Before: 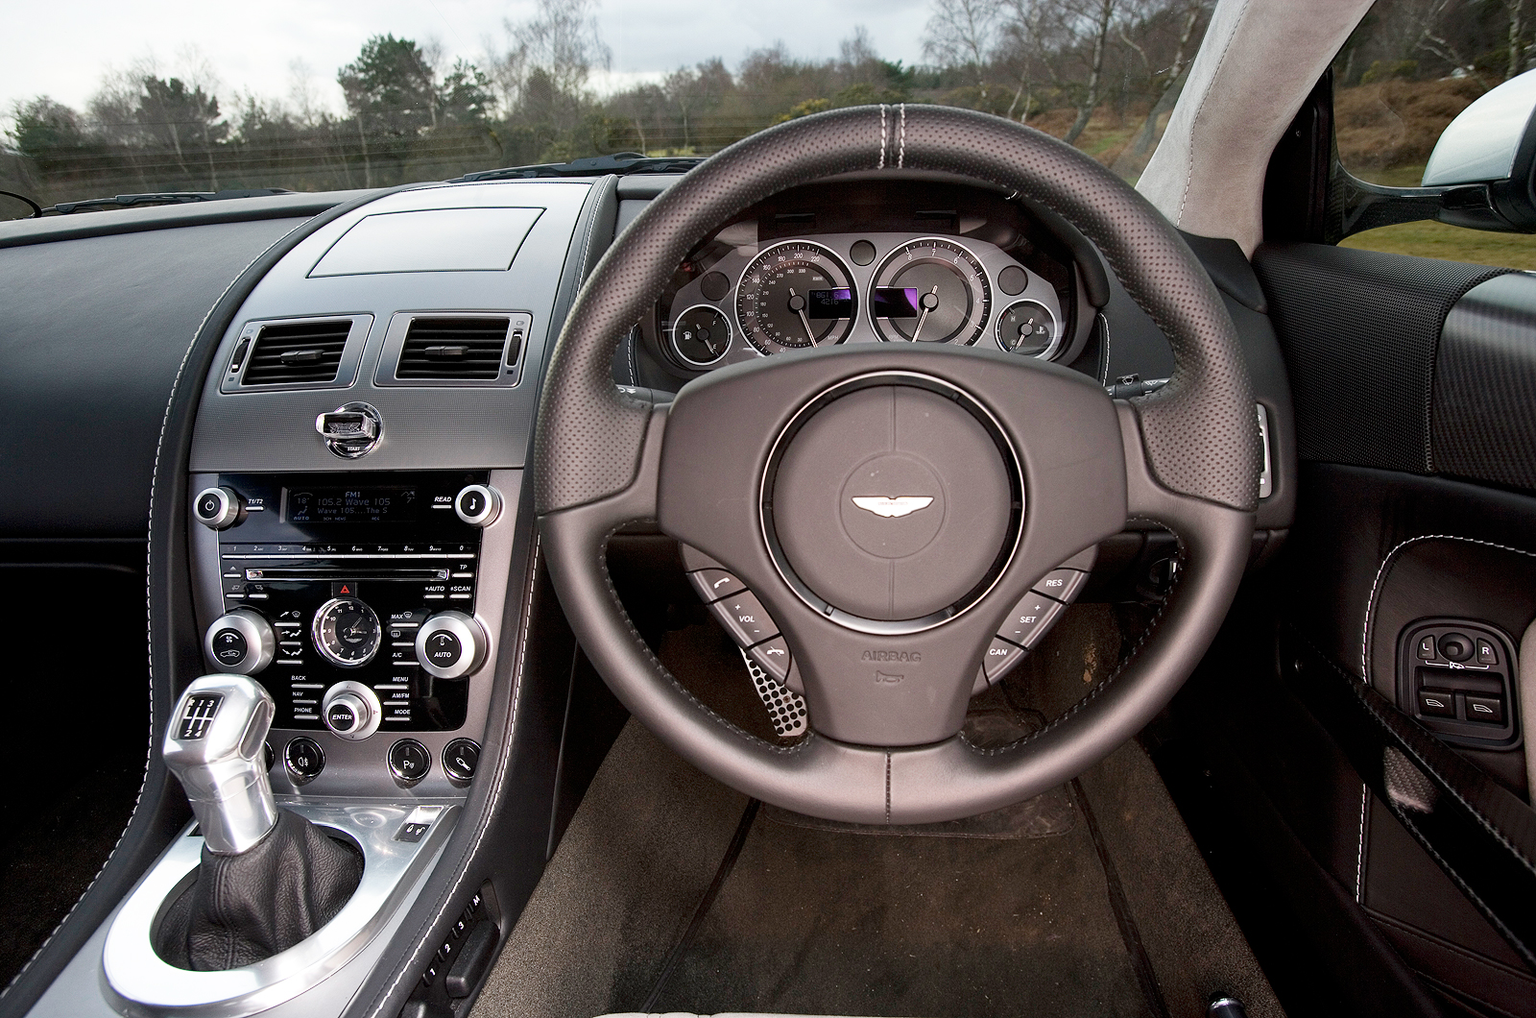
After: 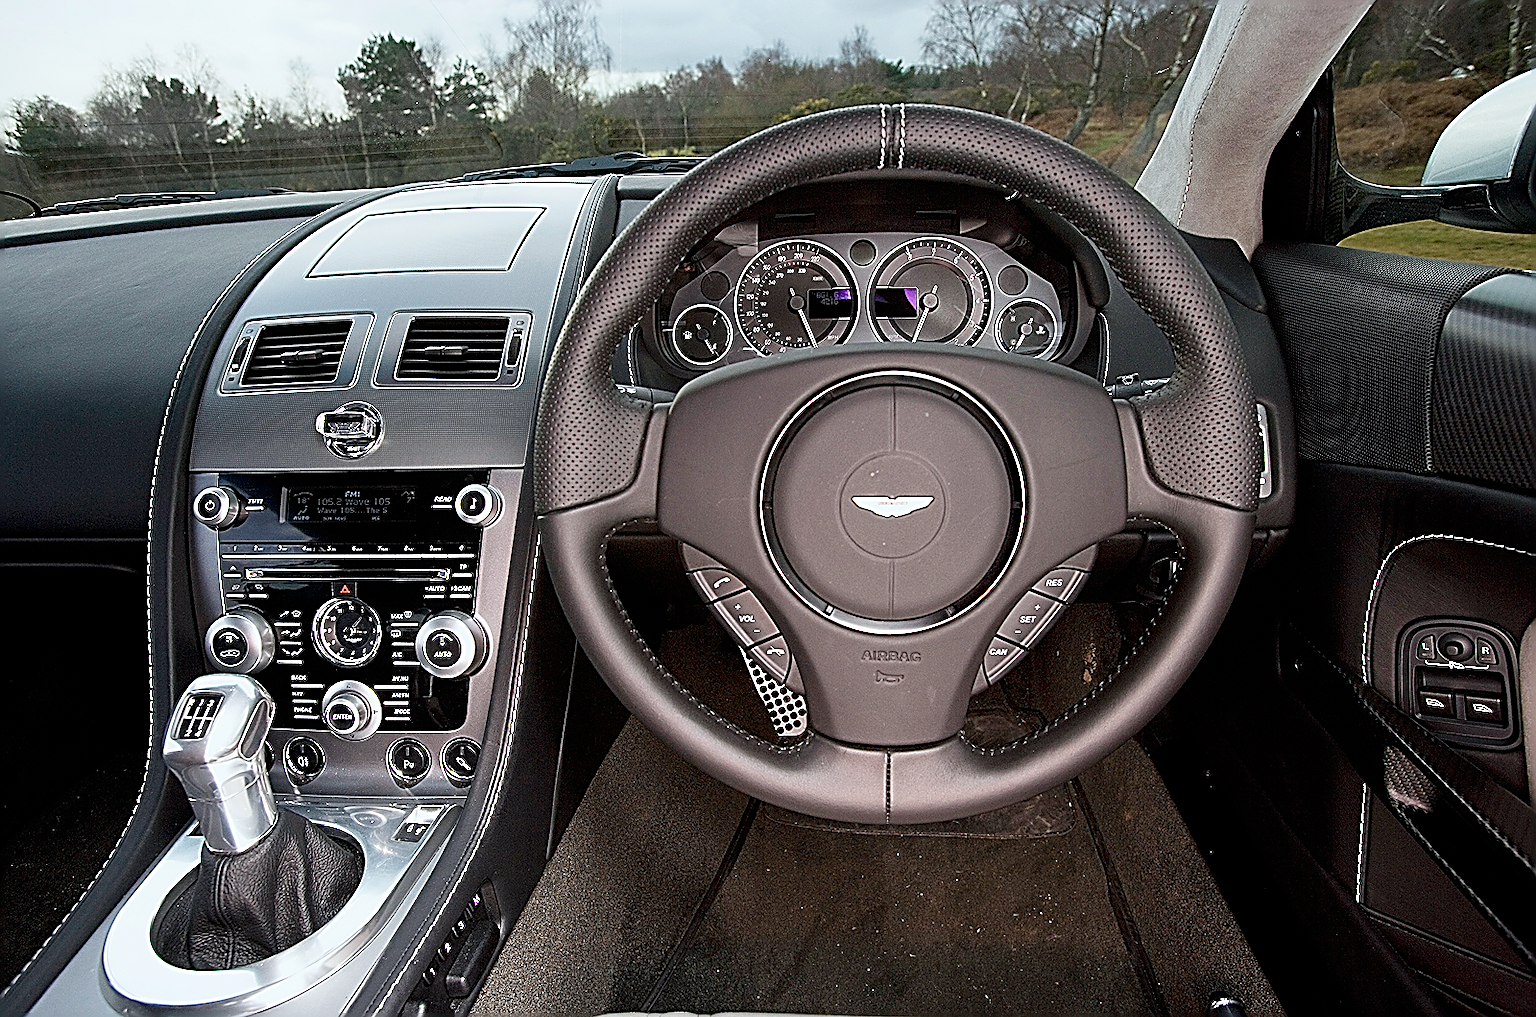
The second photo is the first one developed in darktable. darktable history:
sharpen: amount 1.992
color calibration: output R [0.999, 0.026, -0.11, 0], output G [-0.019, 1.037, -0.099, 0], output B [0.022, -0.023, 0.902, 0], x 0.355, y 0.367, temperature 4717.27 K
